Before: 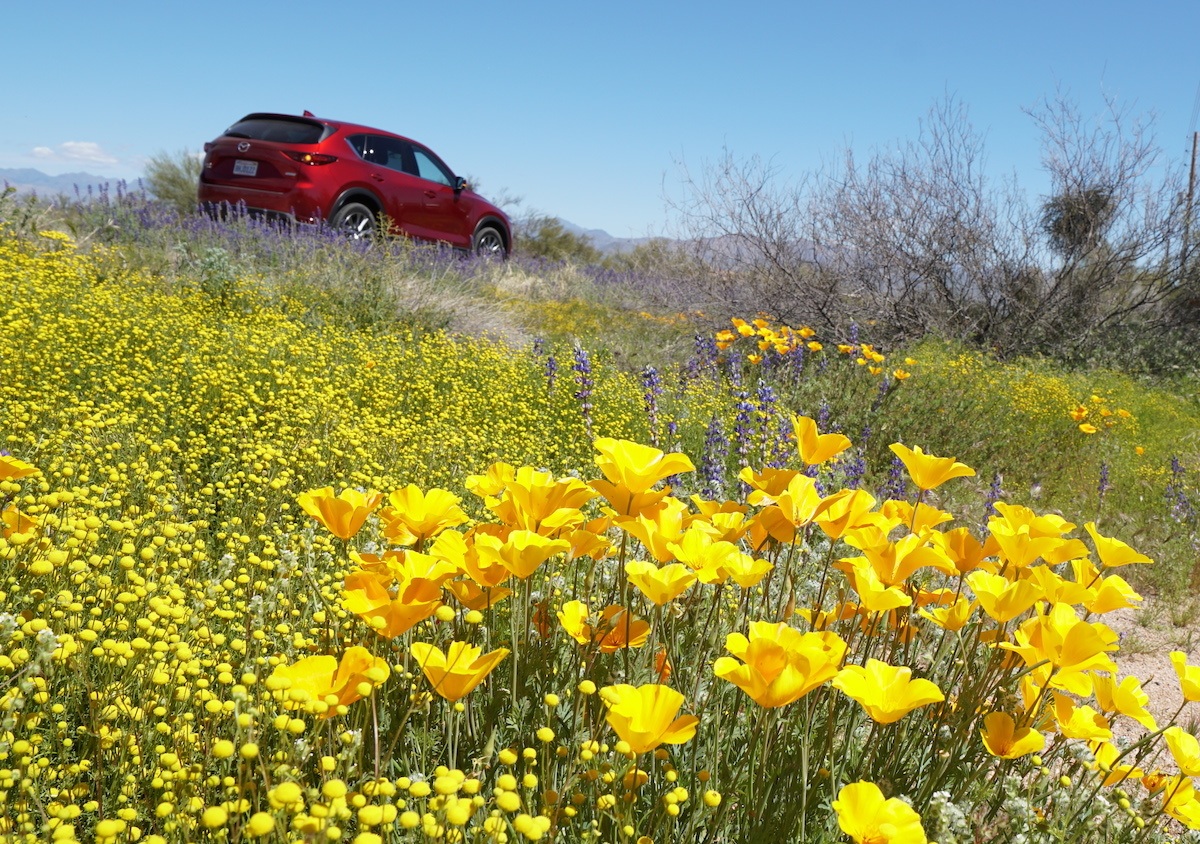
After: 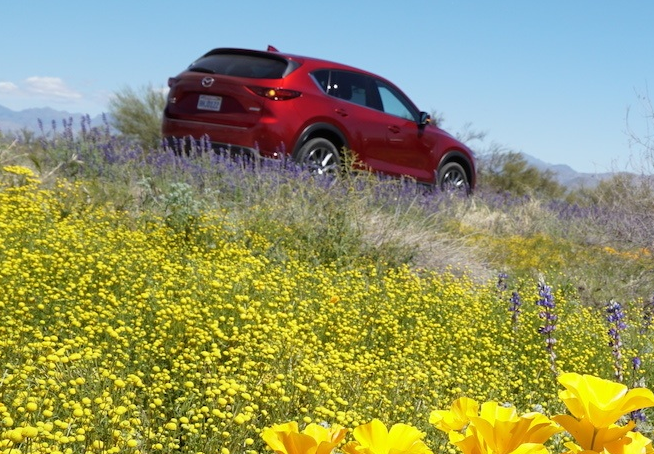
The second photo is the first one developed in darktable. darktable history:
crop and rotate: left 3.021%, top 7.71%, right 42.431%, bottom 38.39%
